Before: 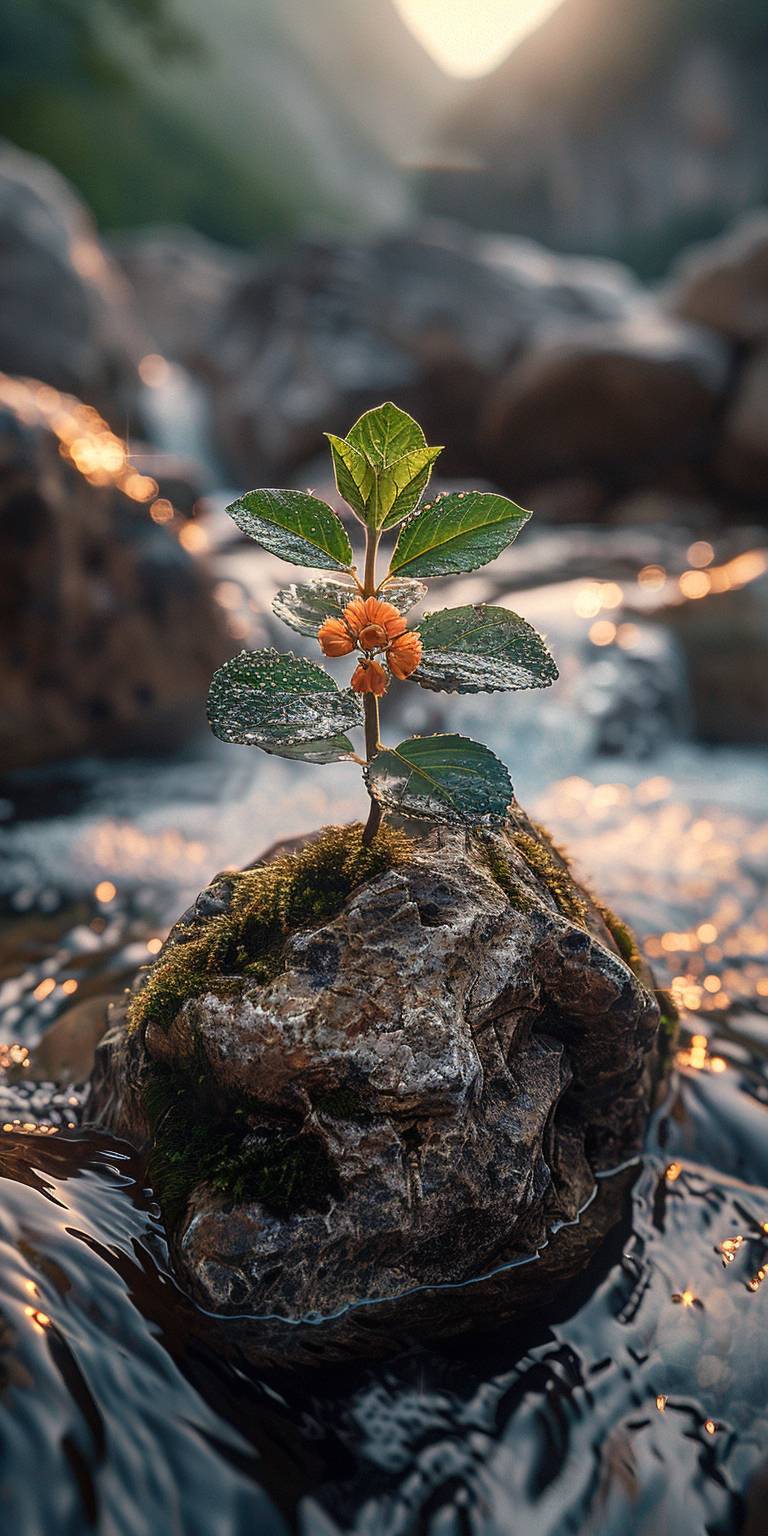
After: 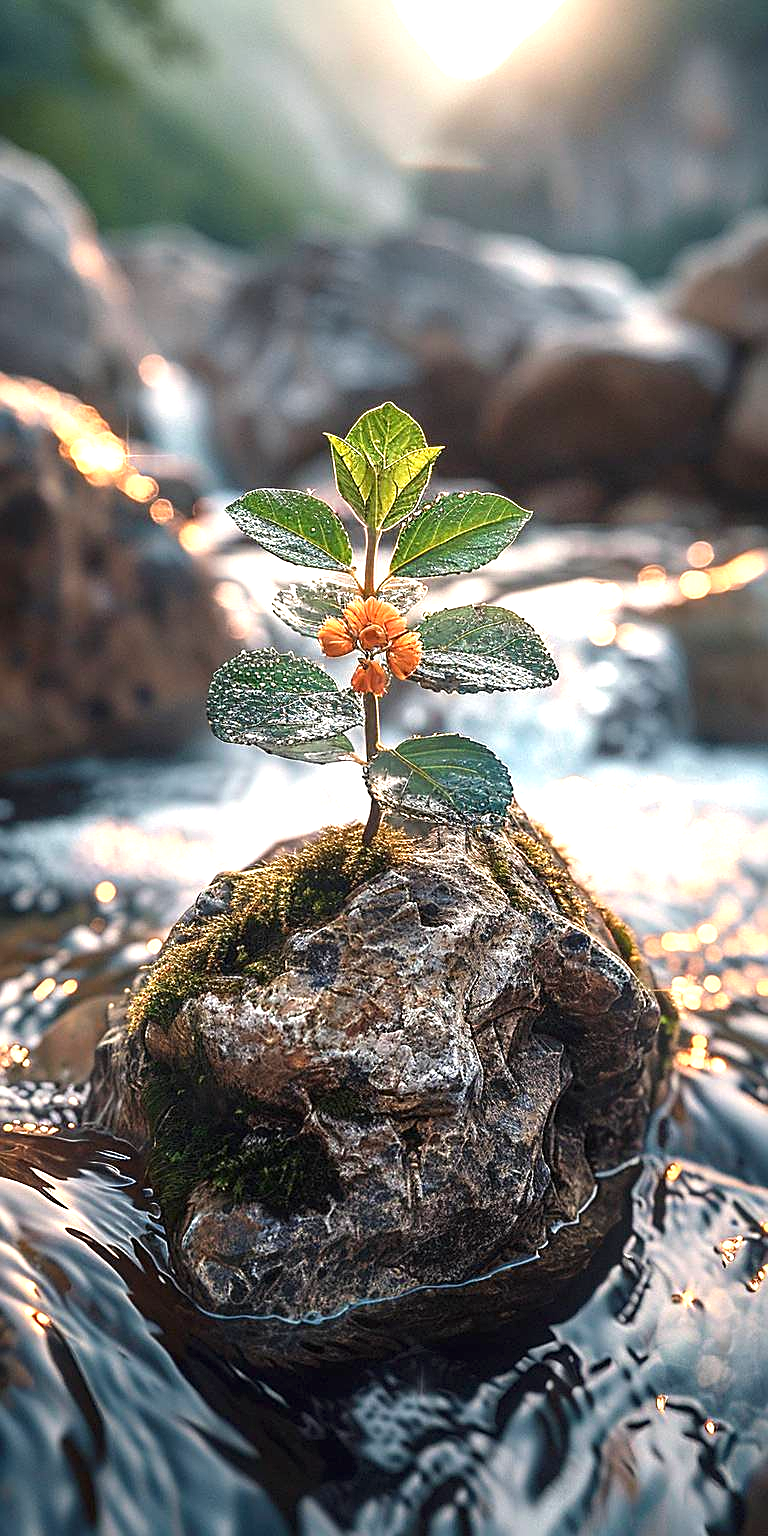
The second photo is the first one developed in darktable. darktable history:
exposure: black level correction 0, exposure 1.2 EV, compensate highlight preservation false
sharpen: on, module defaults
